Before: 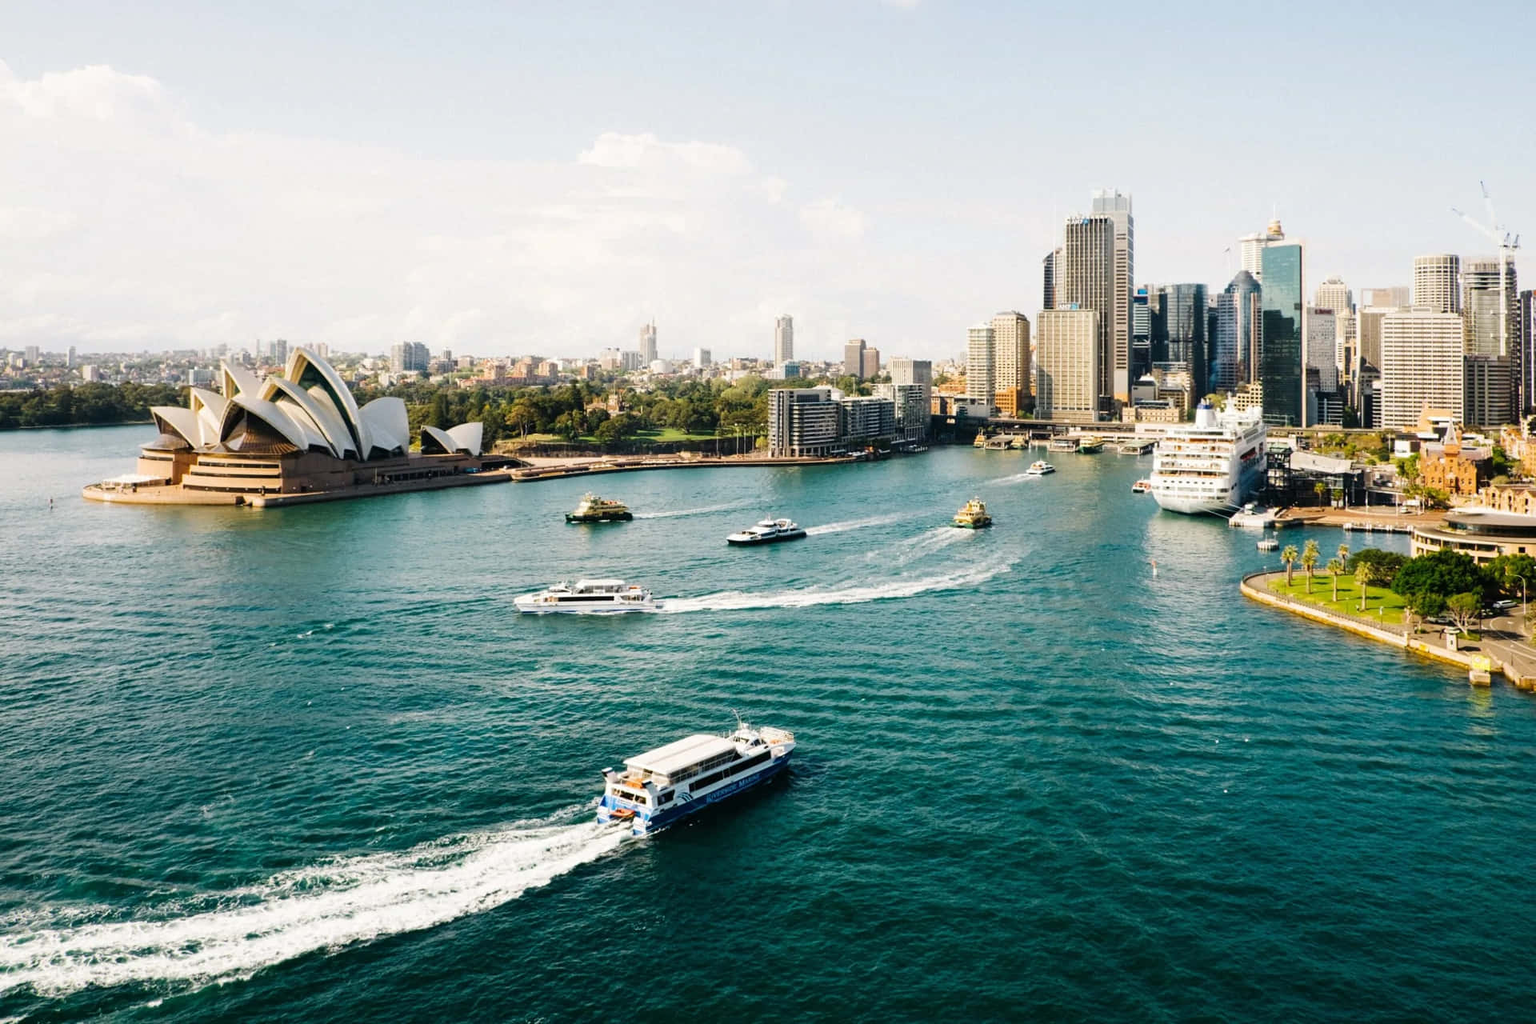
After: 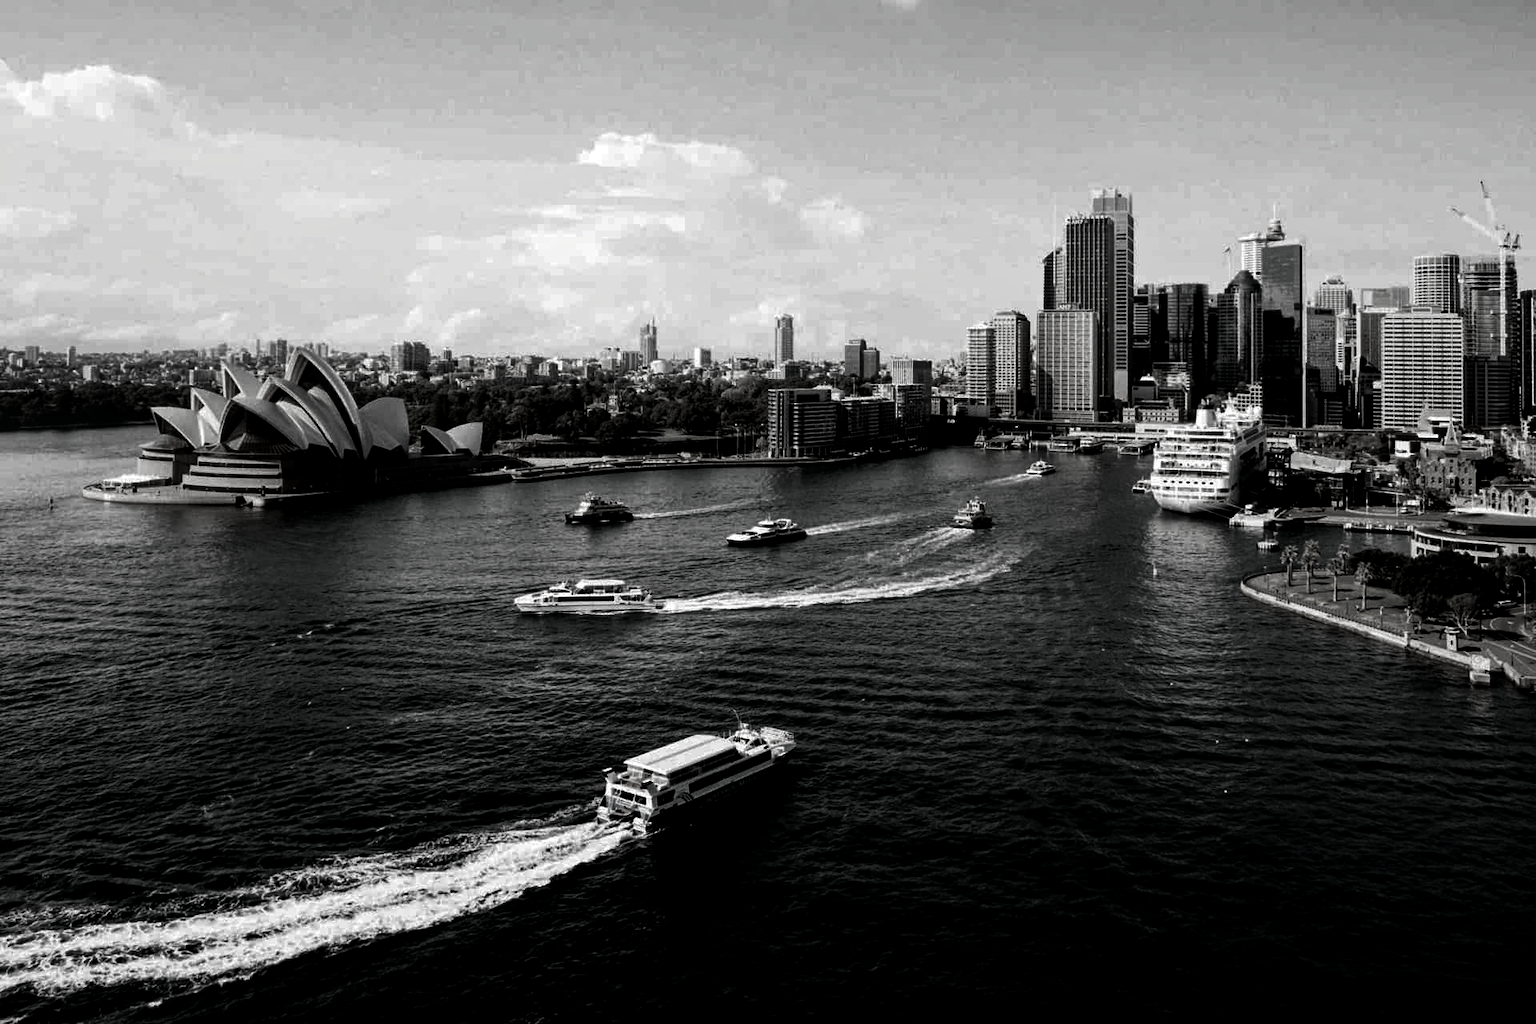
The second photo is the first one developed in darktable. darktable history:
local contrast: highlights 96%, shadows 87%, detail 160%, midtone range 0.2
contrast brightness saturation: contrast 0.021, brightness -0.996, saturation -0.982
color balance rgb: perceptual saturation grading › global saturation 37.321%, perceptual saturation grading › shadows 36.198%, global vibrance 9.392%
